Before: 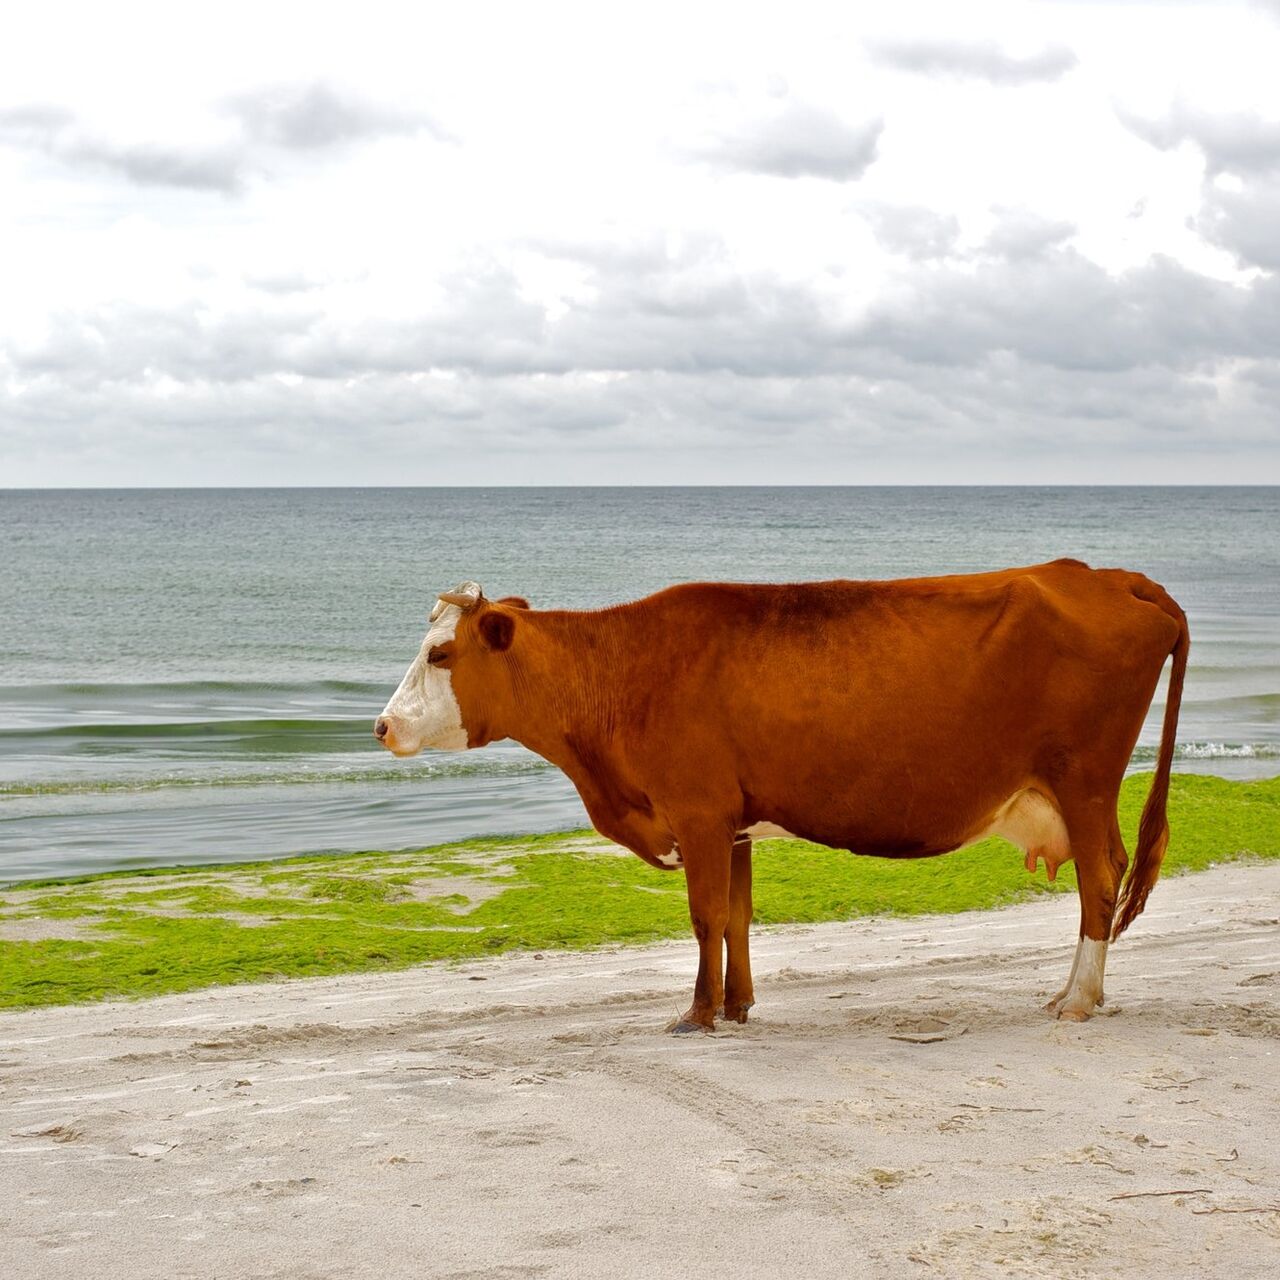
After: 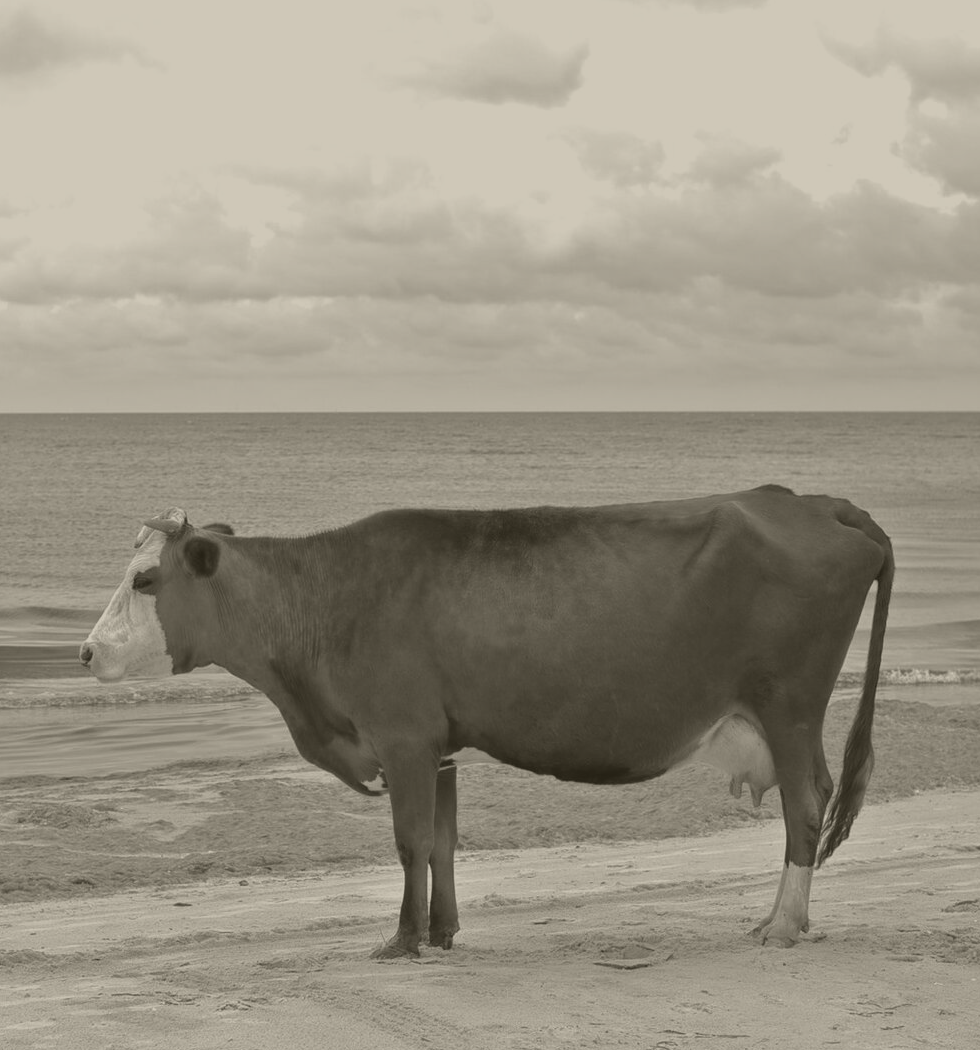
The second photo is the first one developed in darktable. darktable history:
exposure: black level correction 0, exposure 0.6 EV, compensate exposure bias true, compensate highlight preservation false
crop: left 23.095%, top 5.827%, bottom 11.854%
colorize: hue 41.44°, saturation 22%, source mix 60%, lightness 10.61%
